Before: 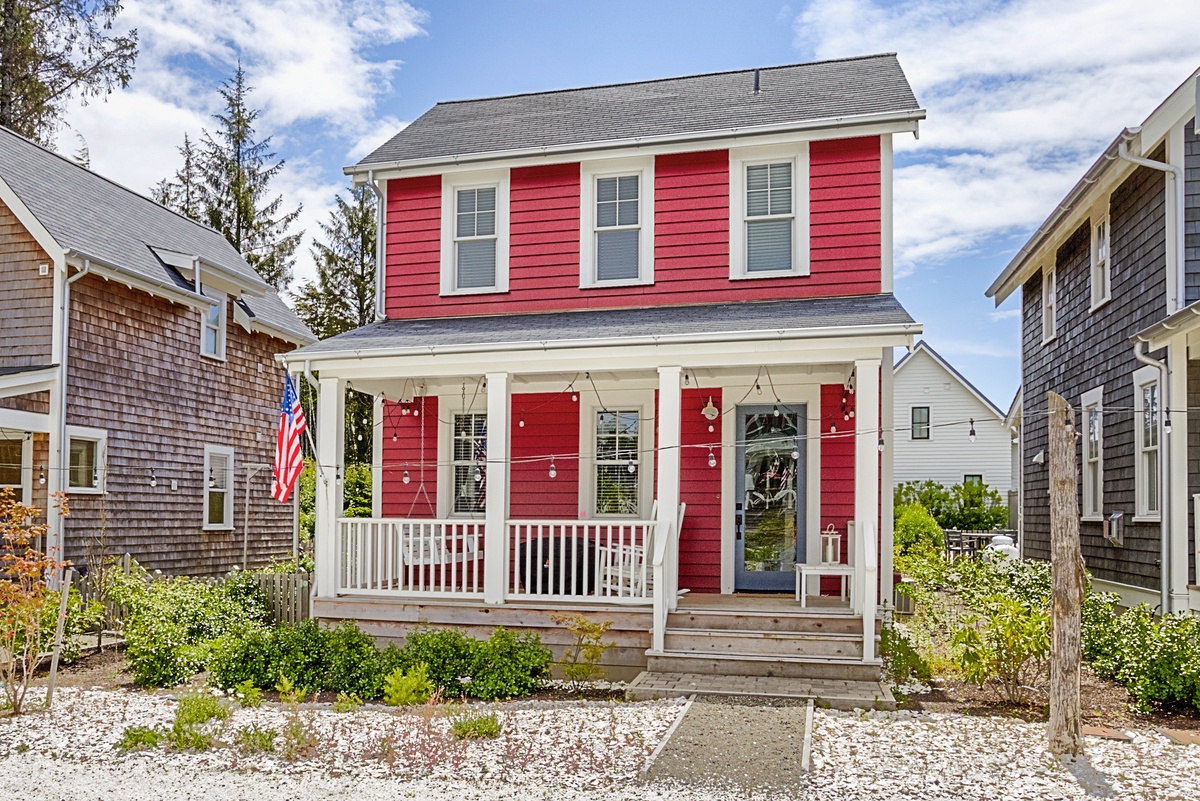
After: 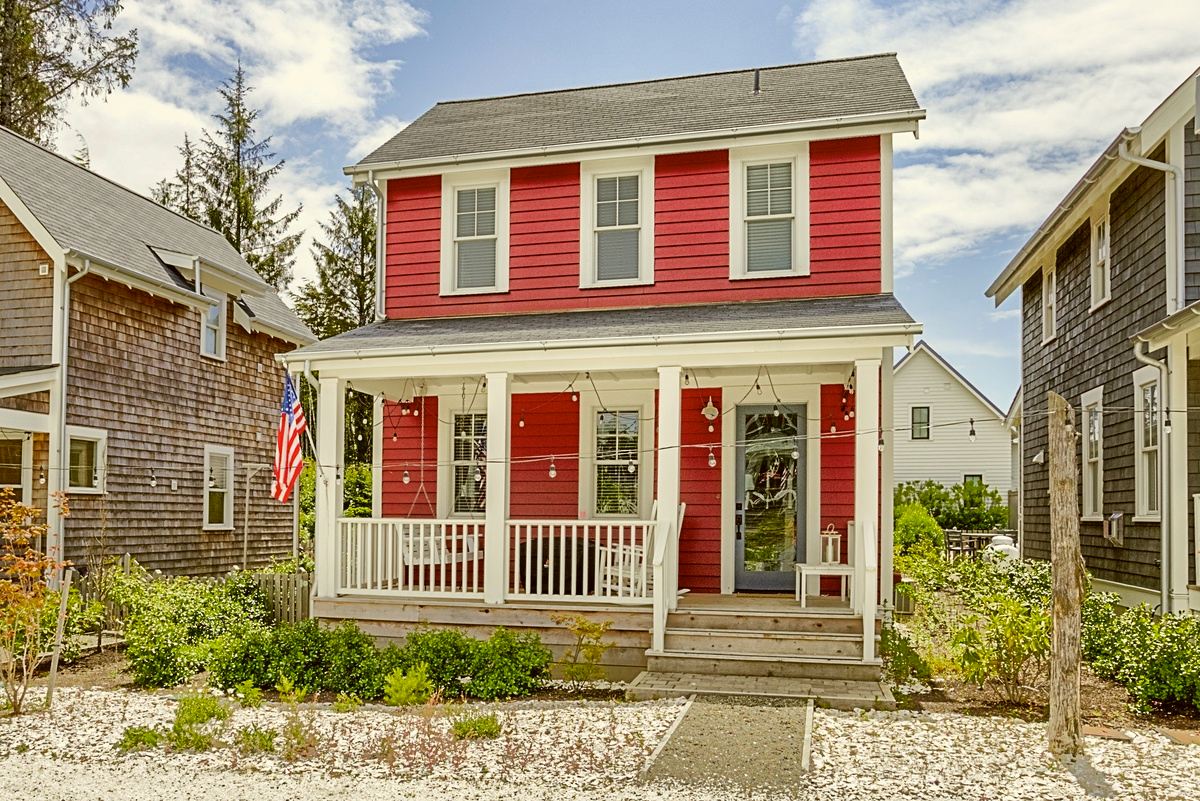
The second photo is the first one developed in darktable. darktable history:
color correction: highlights a* -1.29, highlights b* 10.09, shadows a* 0.27, shadows b* 18.89
